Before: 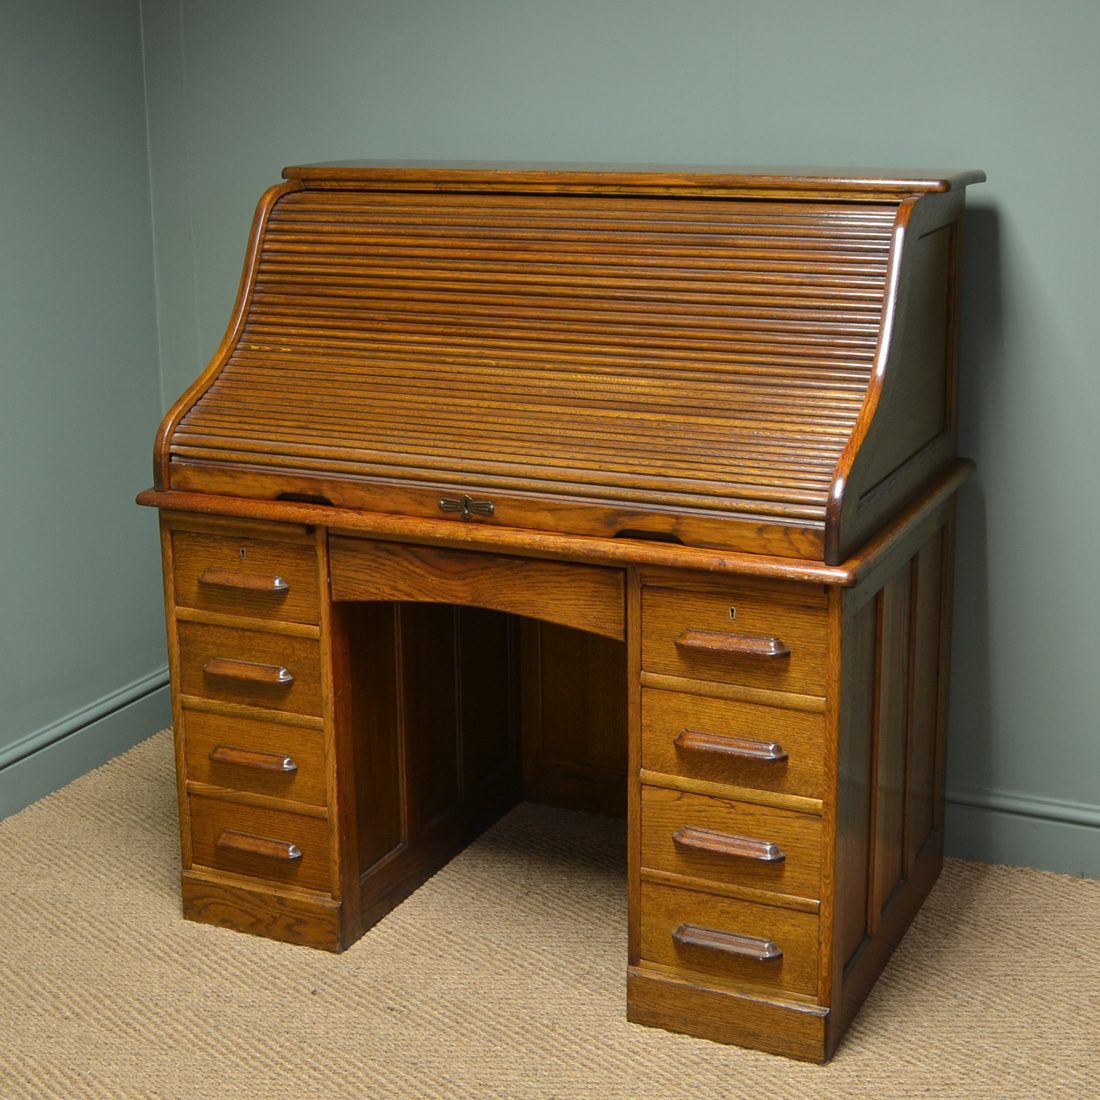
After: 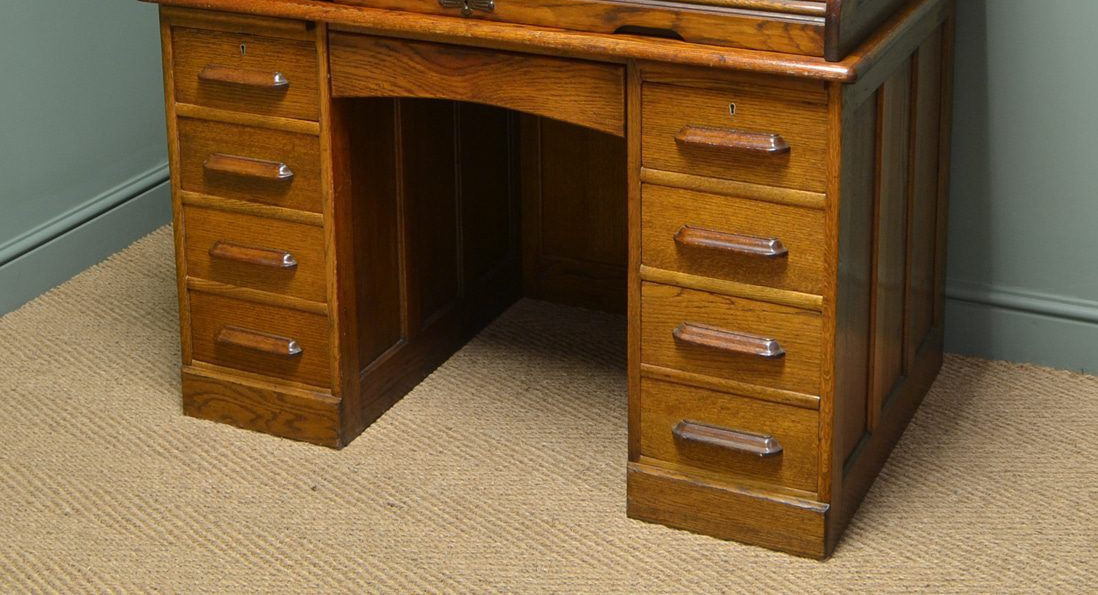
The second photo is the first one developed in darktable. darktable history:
crop and rotate: top 45.86%, right 0.118%
